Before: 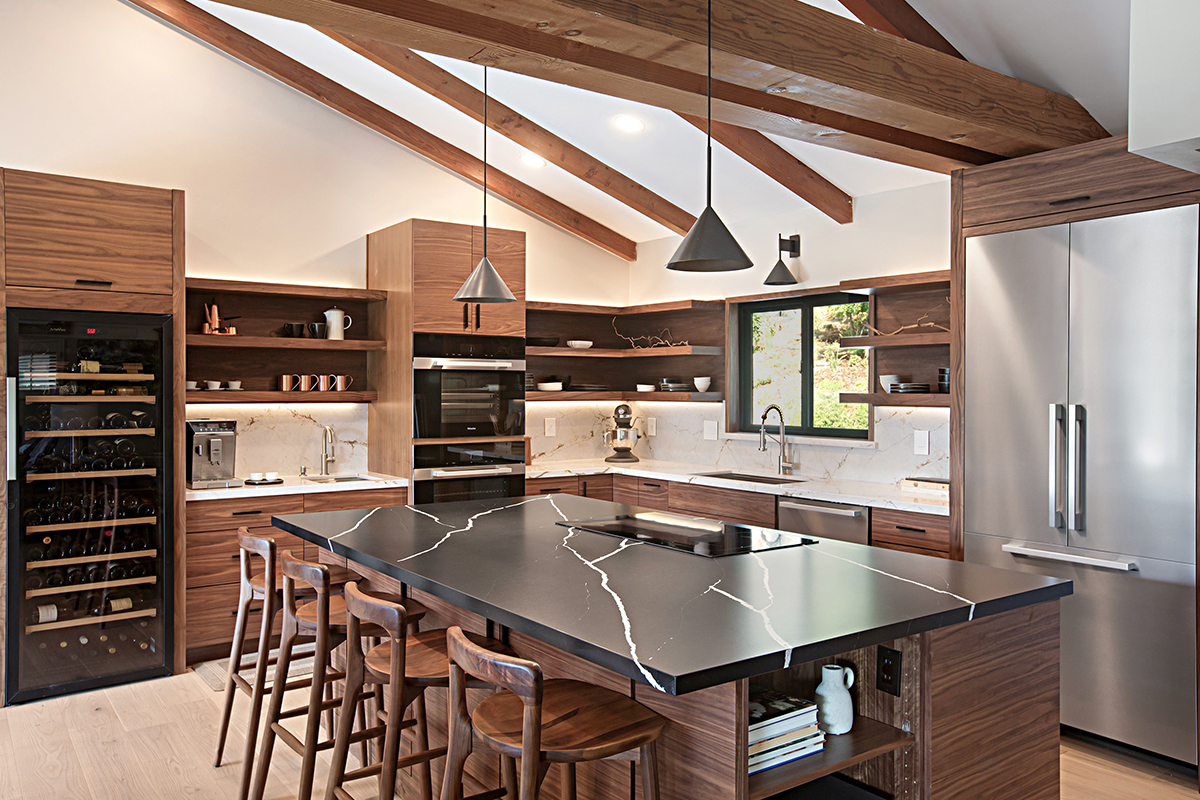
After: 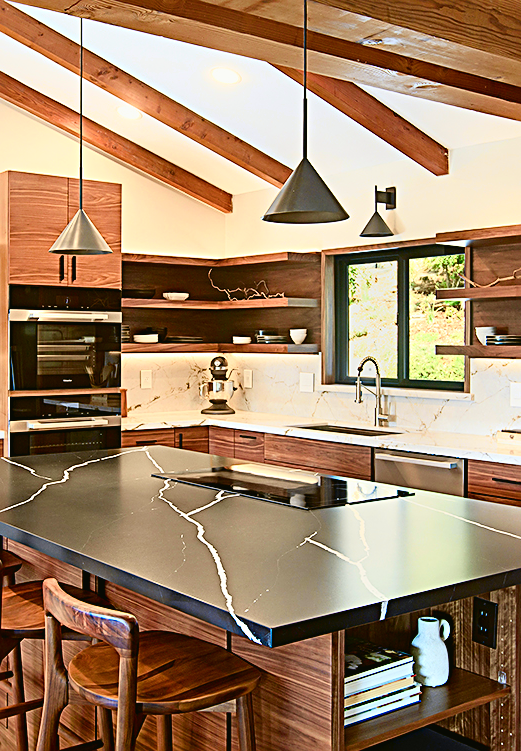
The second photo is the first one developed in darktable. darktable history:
tone curve: curves: ch0 [(0, 0.023) (0.087, 0.065) (0.184, 0.168) (0.45, 0.54) (0.57, 0.683) (0.706, 0.841) (0.877, 0.948) (1, 0.984)]; ch1 [(0, 0) (0.388, 0.369) (0.447, 0.447) (0.505, 0.5) (0.534, 0.528) (0.57, 0.571) (0.592, 0.602) (0.644, 0.663) (1, 1)]; ch2 [(0, 0) (0.314, 0.223) (0.427, 0.405) (0.492, 0.496) (0.524, 0.547) (0.534, 0.57) (0.583, 0.605) (0.673, 0.667) (1, 1)], color space Lab, independent channels, preserve colors none
crop: left 33.707%, top 6.025%, right 22.822%
sharpen: on, module defaults
color zones: curves: ch0 [(0.068, 0.464) (0.25, 0.5) (0.48, 0.508) (0.75, 0.536) (0.886, 0.476) (0.967, 0.456)]; ch1 [(0.066, 0.456) (0.25, 0.5) (0.616, 0.508) (0.746, 0.56) (0.934, 0.444)]
color balance rgb: perceptual saturation grading › global saturation 44.622%, perceptual saturation grading › highlights -50.558%, perceptual saturation grading › shadows 30.782%, global vibrance 41.259%
